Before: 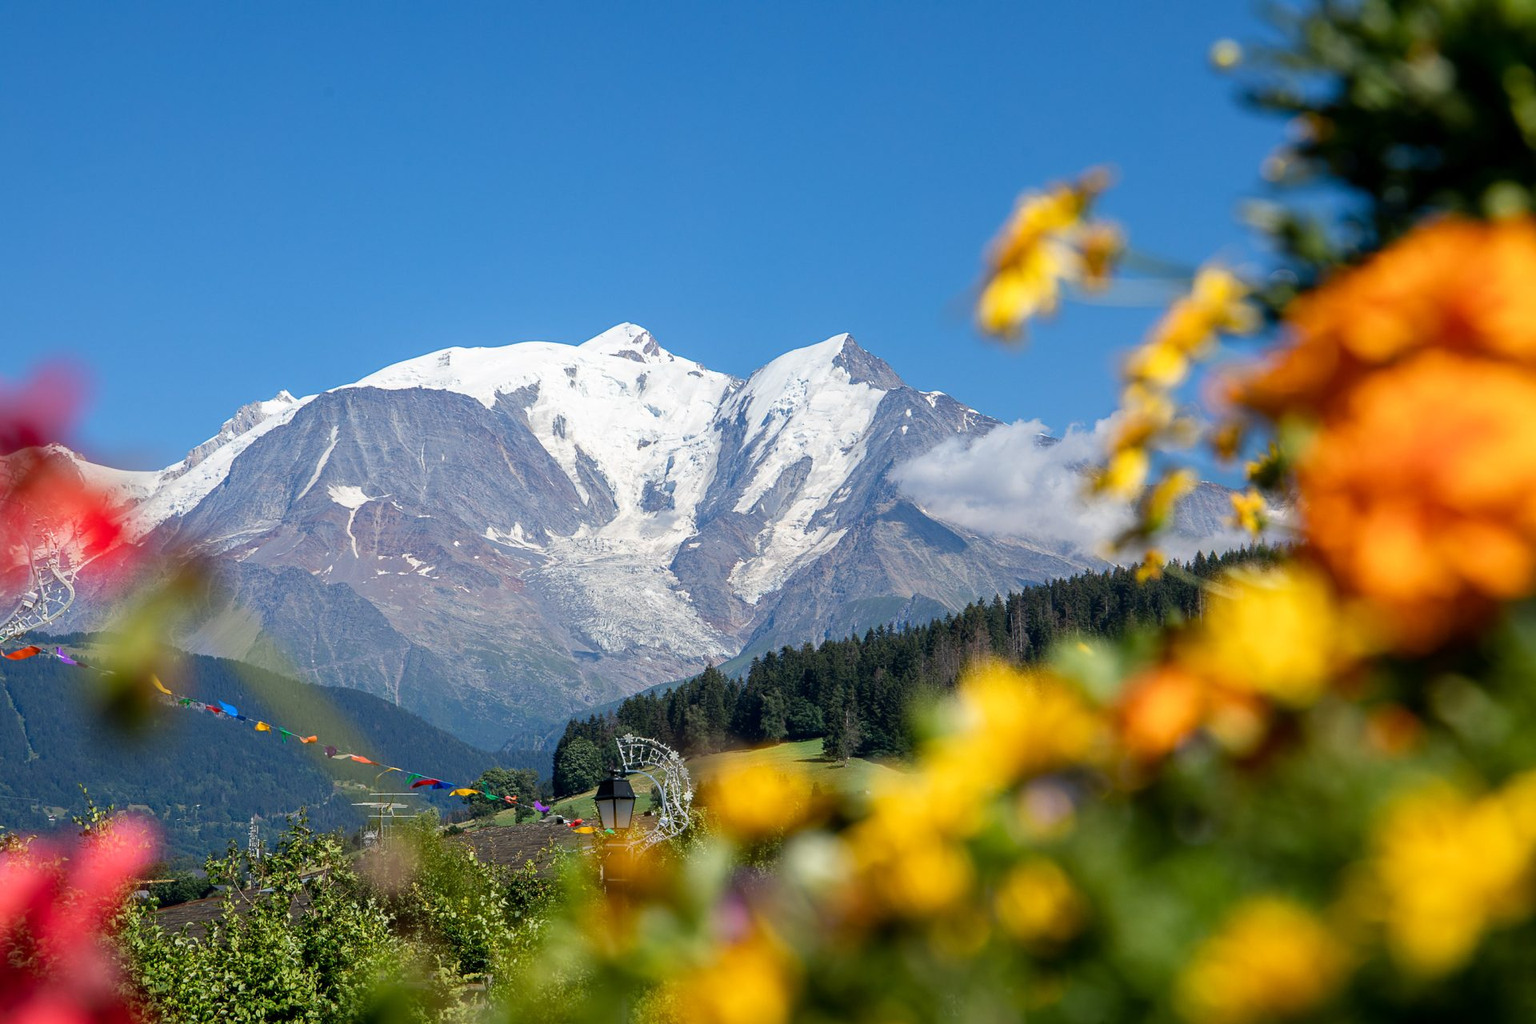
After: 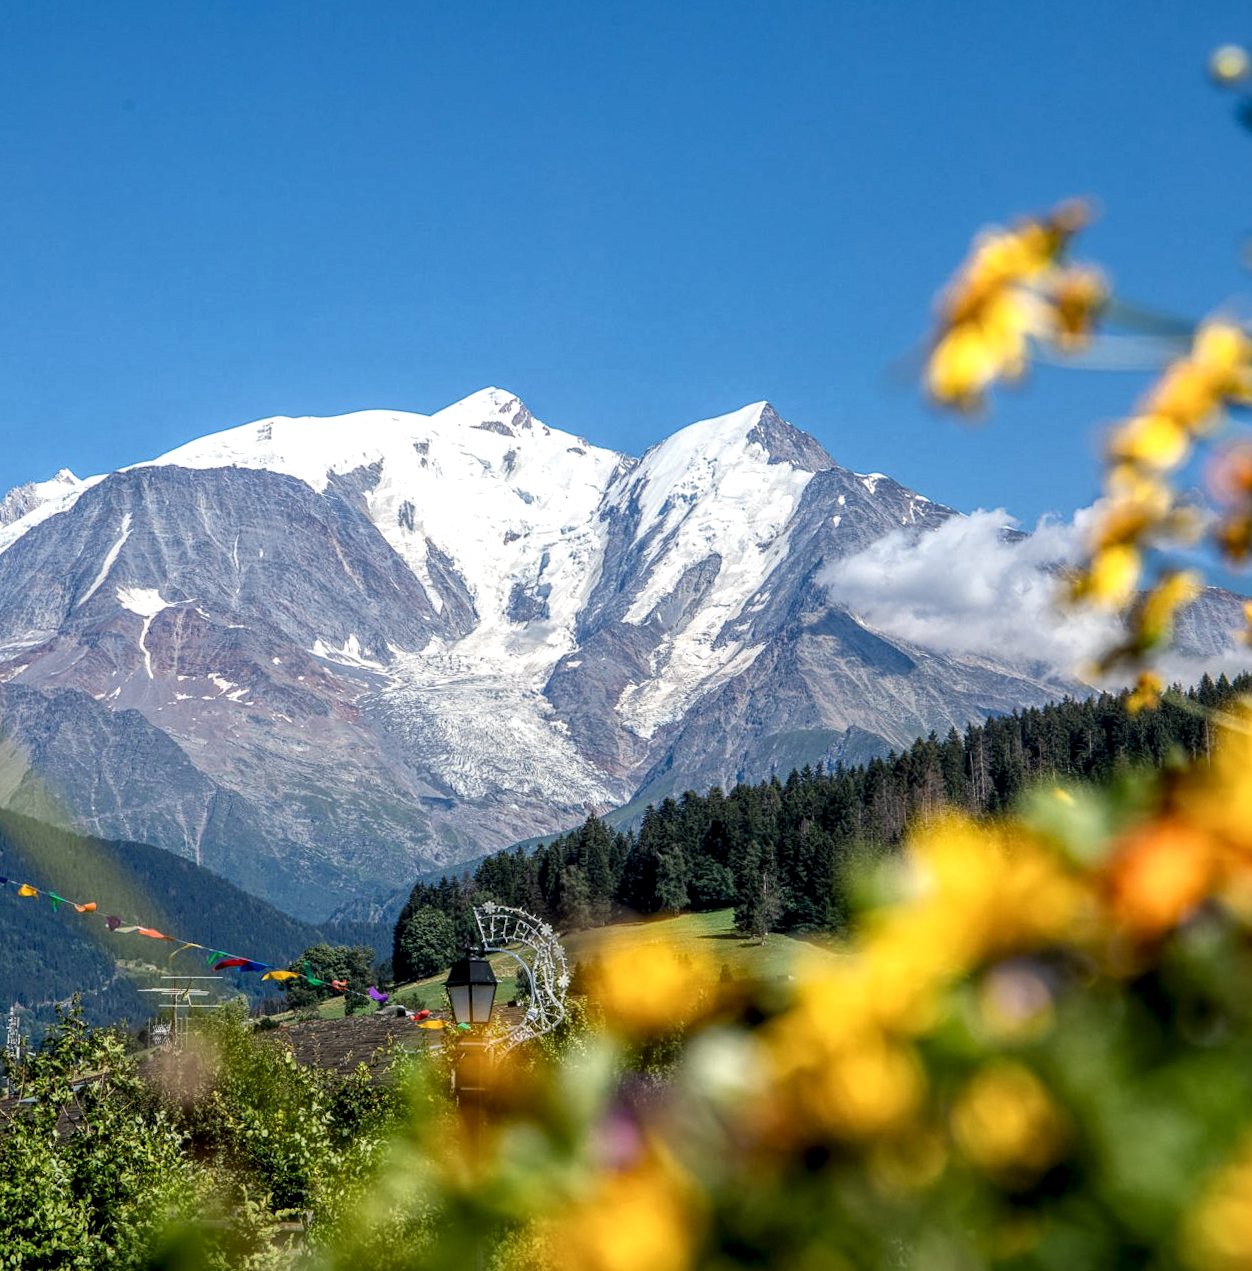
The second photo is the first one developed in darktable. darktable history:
crop and rotate: left 14.436%, right 18.898%
rotate and perspective: rotation 0.226°, lens shift (vertical) -0.042, crop left 0.023, crop right 0.982, crop top 0.006, crop bottom 0.994
local contrast: highlights 100%, shadows 100%, detail 200%, midtone range 0.2
